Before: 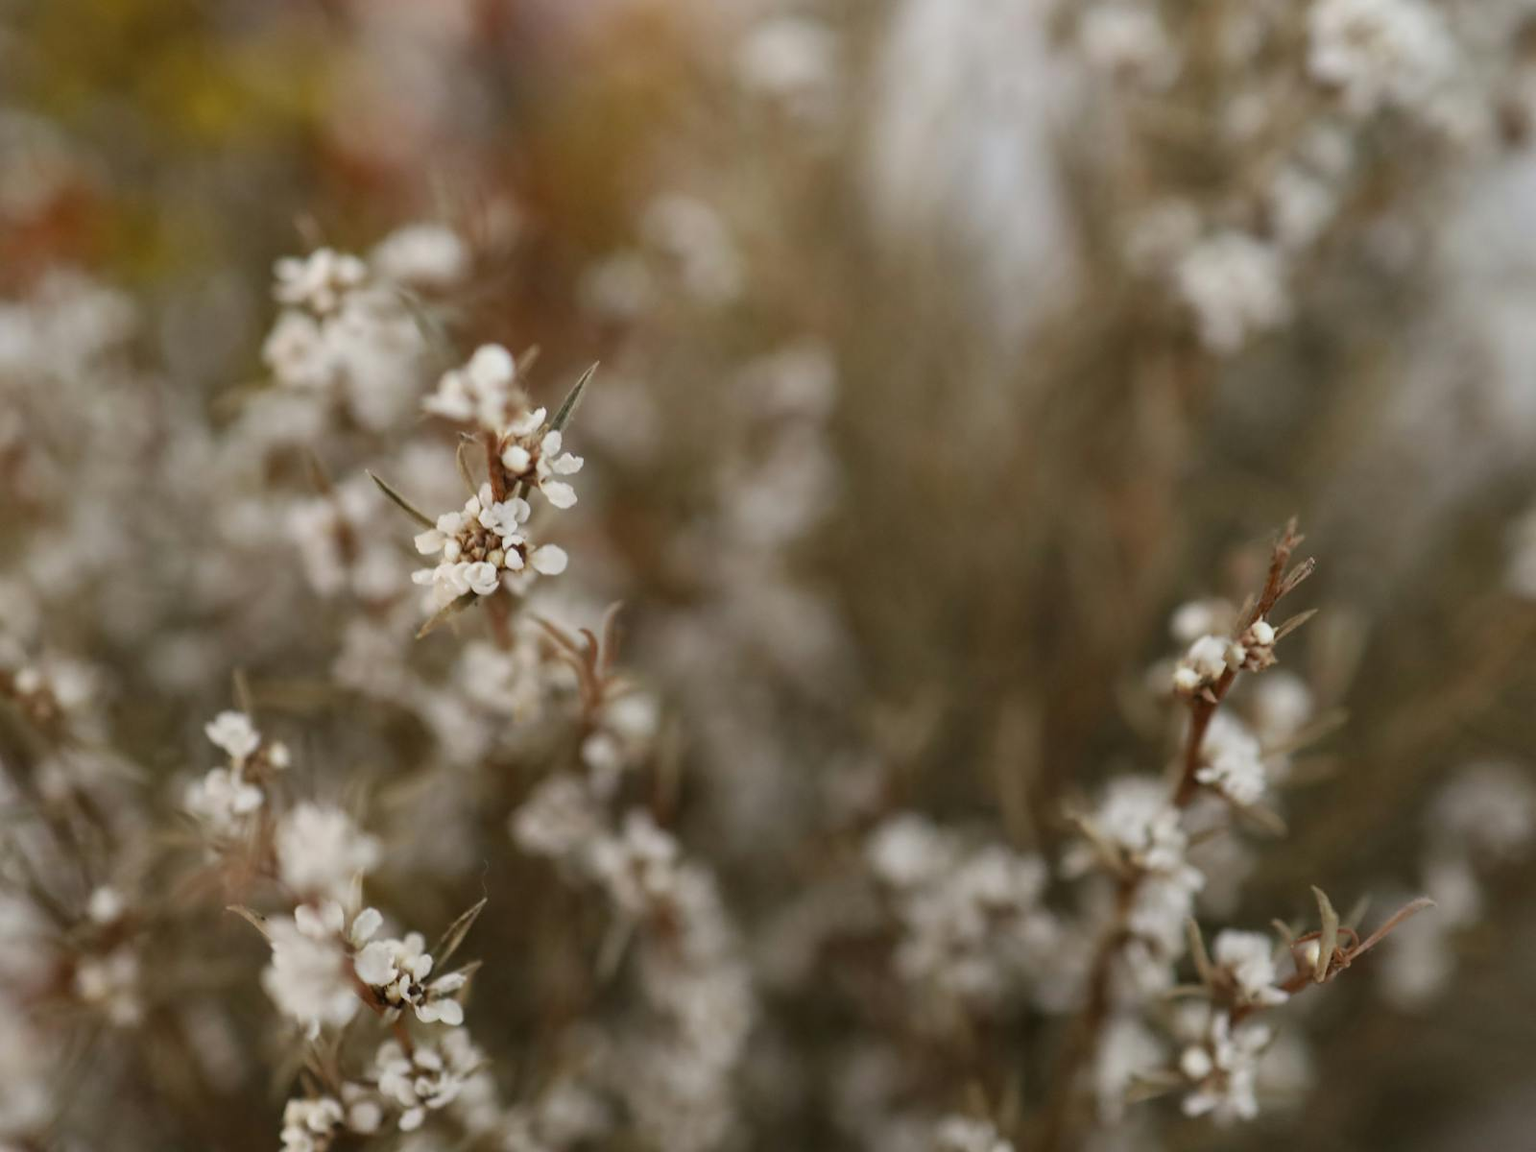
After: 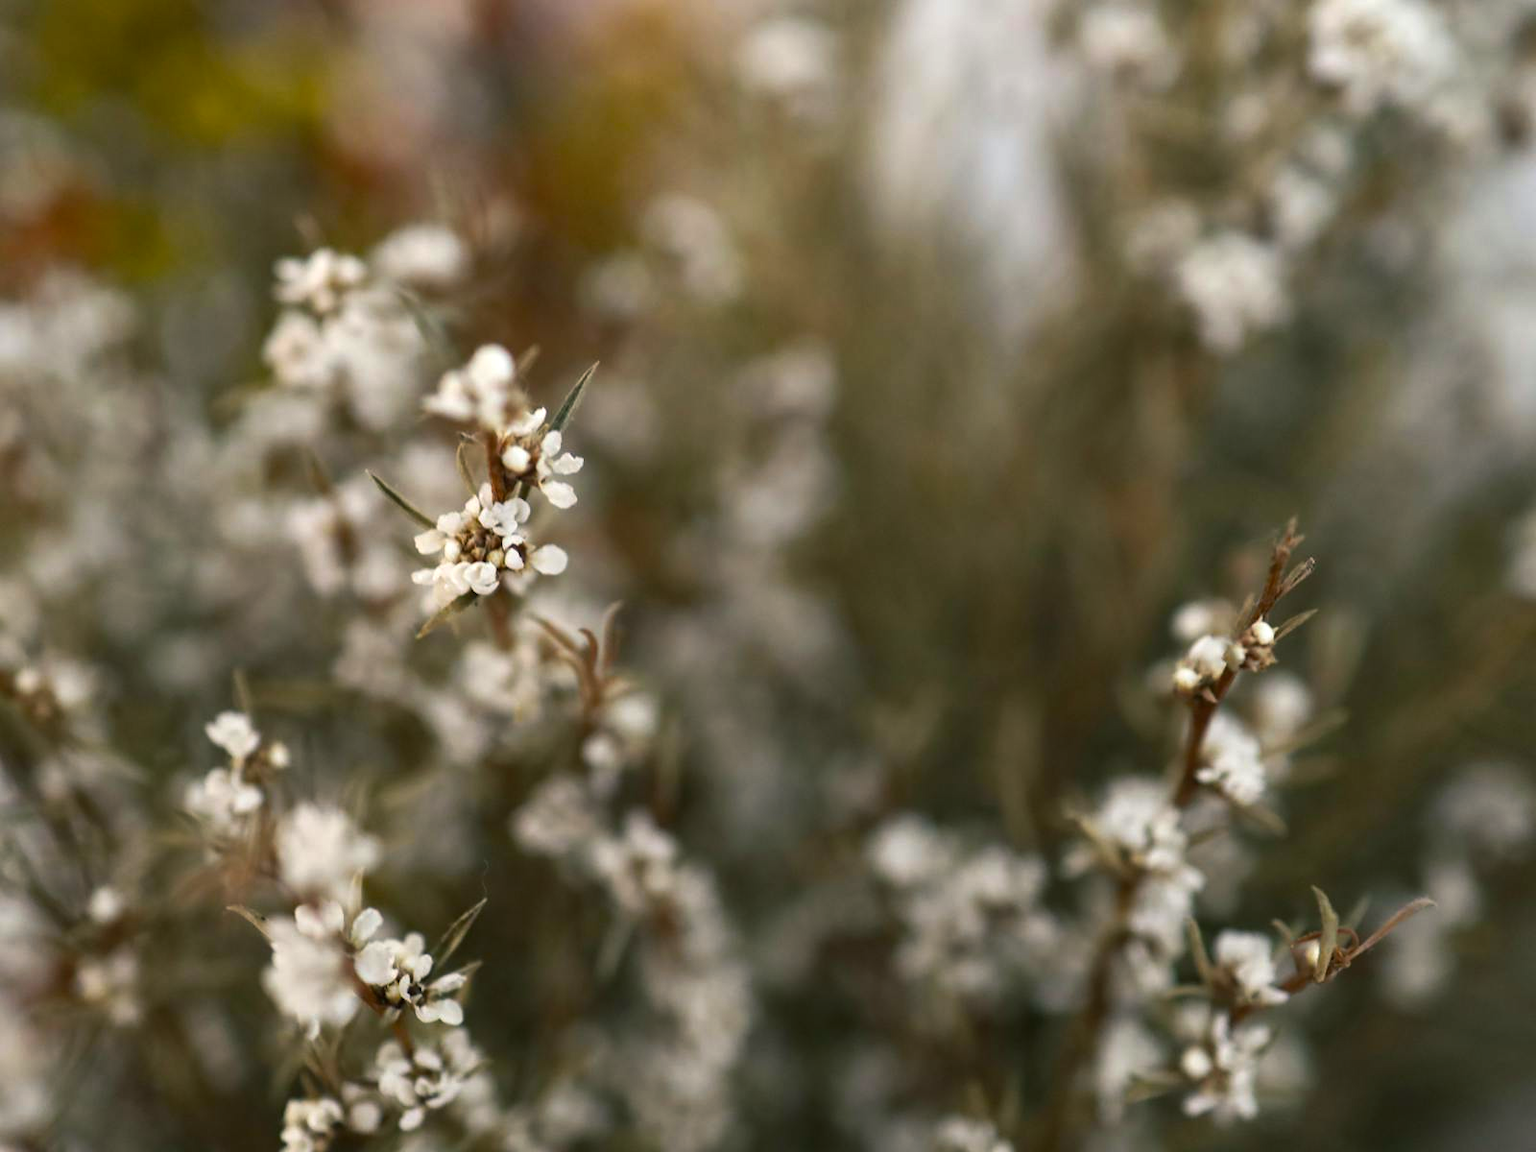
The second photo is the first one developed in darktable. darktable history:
color balance rgb: shadows lift › chroma 5.514%, shadows lift › hue 238.15°, perceptual saturation grading › global saturation 30.875%, perceptual brilliance grading › highlights 13.895%, perceptual brilliance grading › shadows -18.378%
